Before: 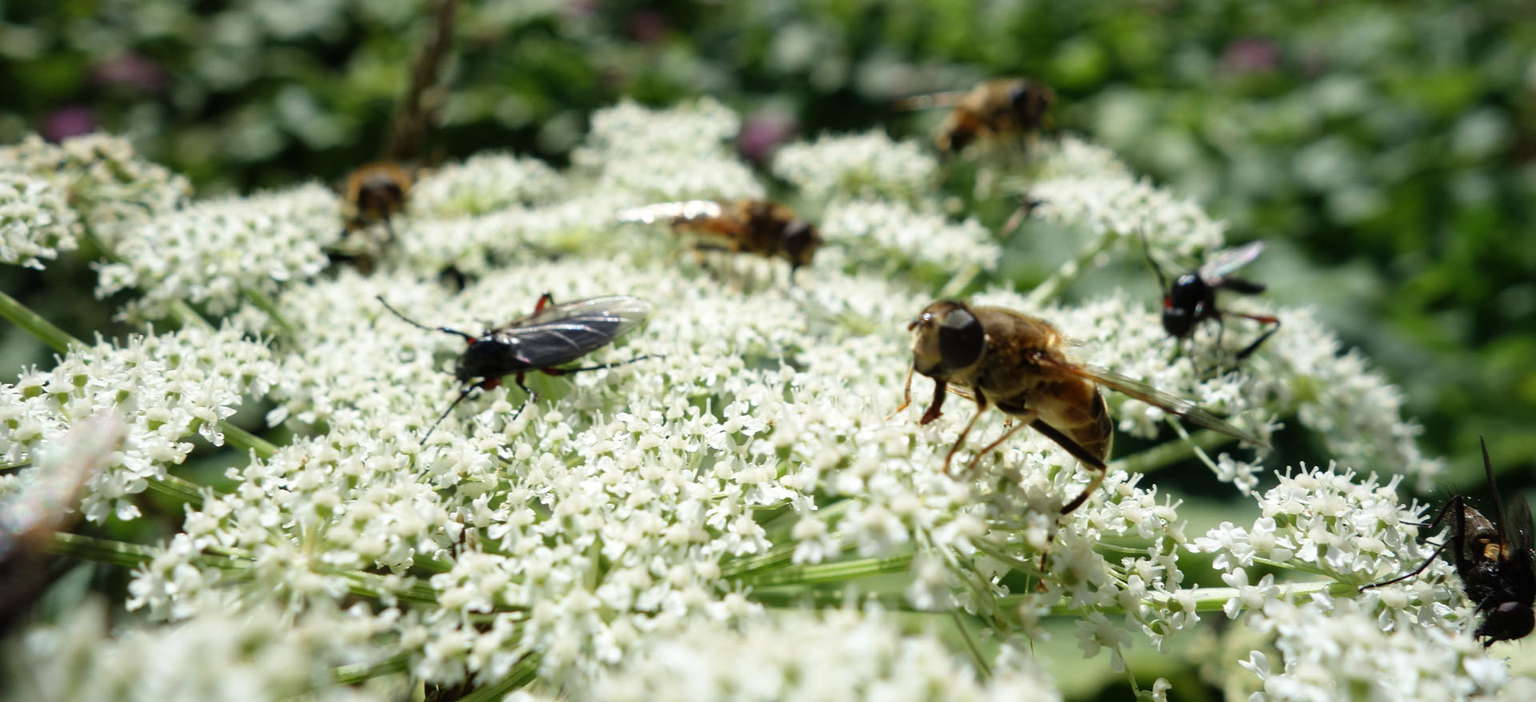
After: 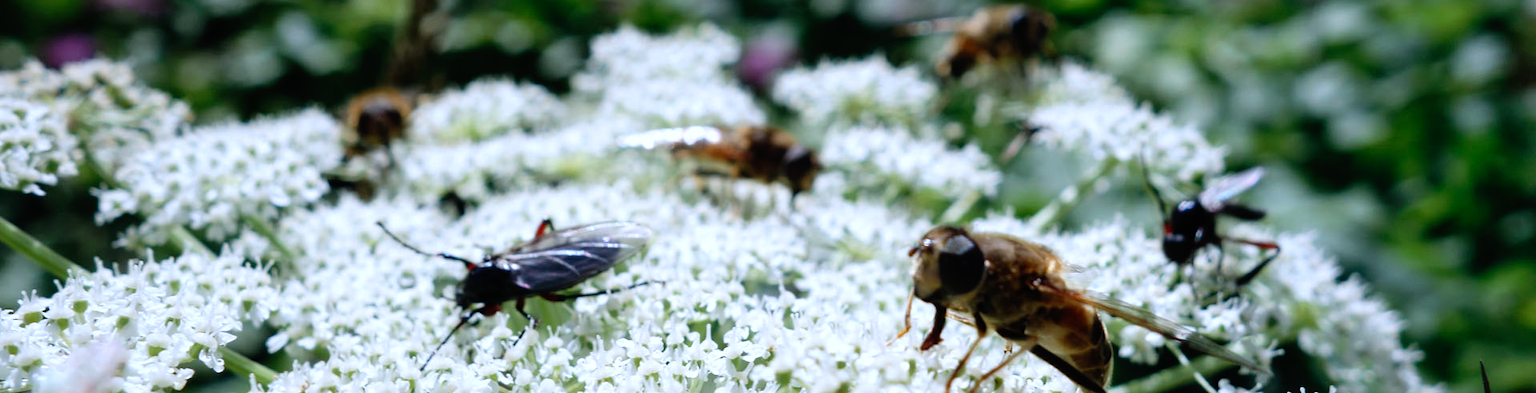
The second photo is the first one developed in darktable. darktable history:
exposure: black level correction -0.001, exposure 0.08 EV, compensate highlight preservation false
crop and rotate: top 10.605%, bottom 33.274%
color calibration: illuminant as shot in camera, x 0.379, y 0.396, temperature 4138.76 K
tone curve: curves: ch0 [(0, 0) (0.003, 0.003) (0.011, 0.003) (0.025, 0.007) (0.044, 0.014) (0.069, 0.02) (0.1, 0.03) (0.136, 0.054) (0.177, 0.099) (0.224, 0.156) (0.277, 0.227) (0.335, 0.302) (0.399, 0.375) (0.468, 0.456) (0.543, 0.54) (0.623, 0.625) (0.709, 0.717) (0.801, 0.807) (0.898, 0.895) (1, 1)], preserve colors none
